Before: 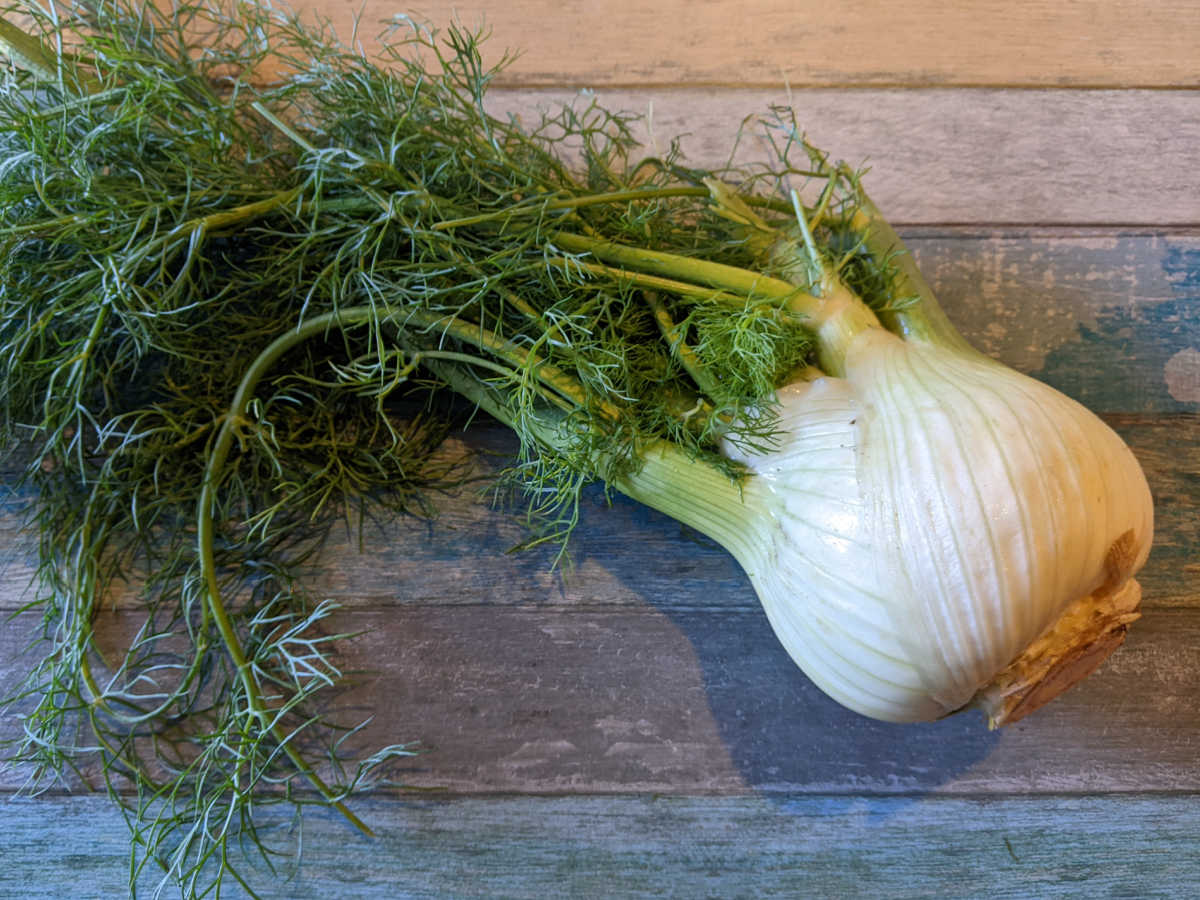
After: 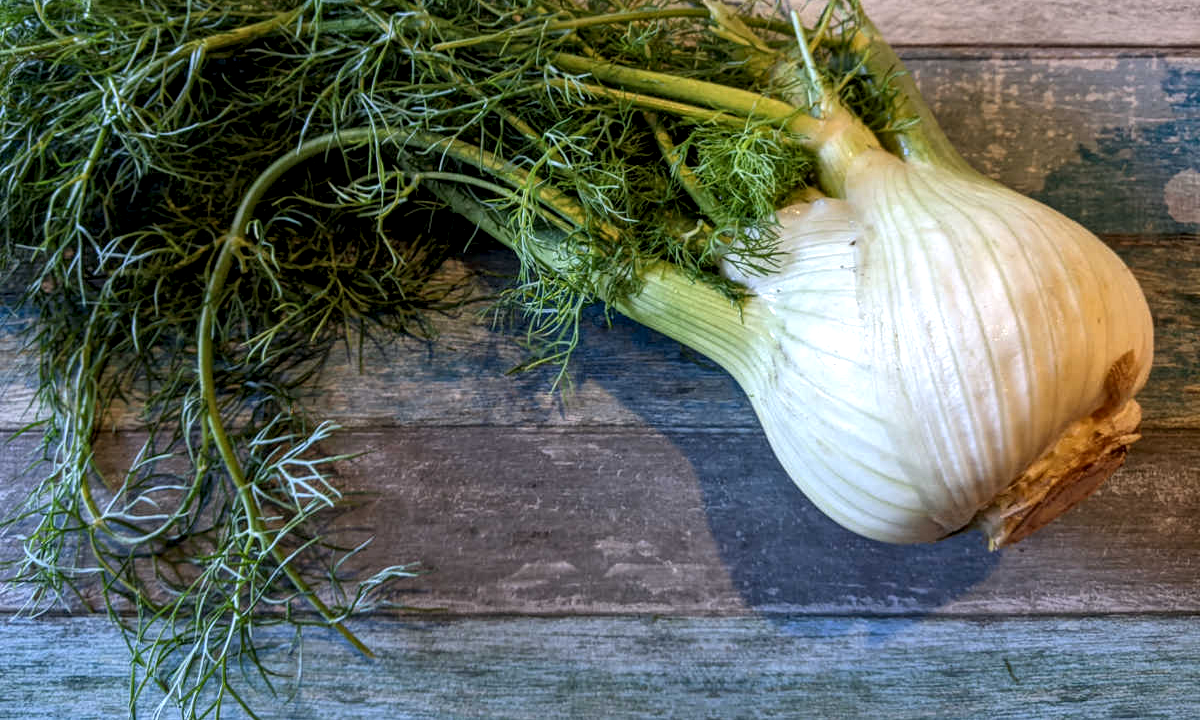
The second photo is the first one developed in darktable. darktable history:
crop and rotate: top 19.998%
local contrast: detail 160%
